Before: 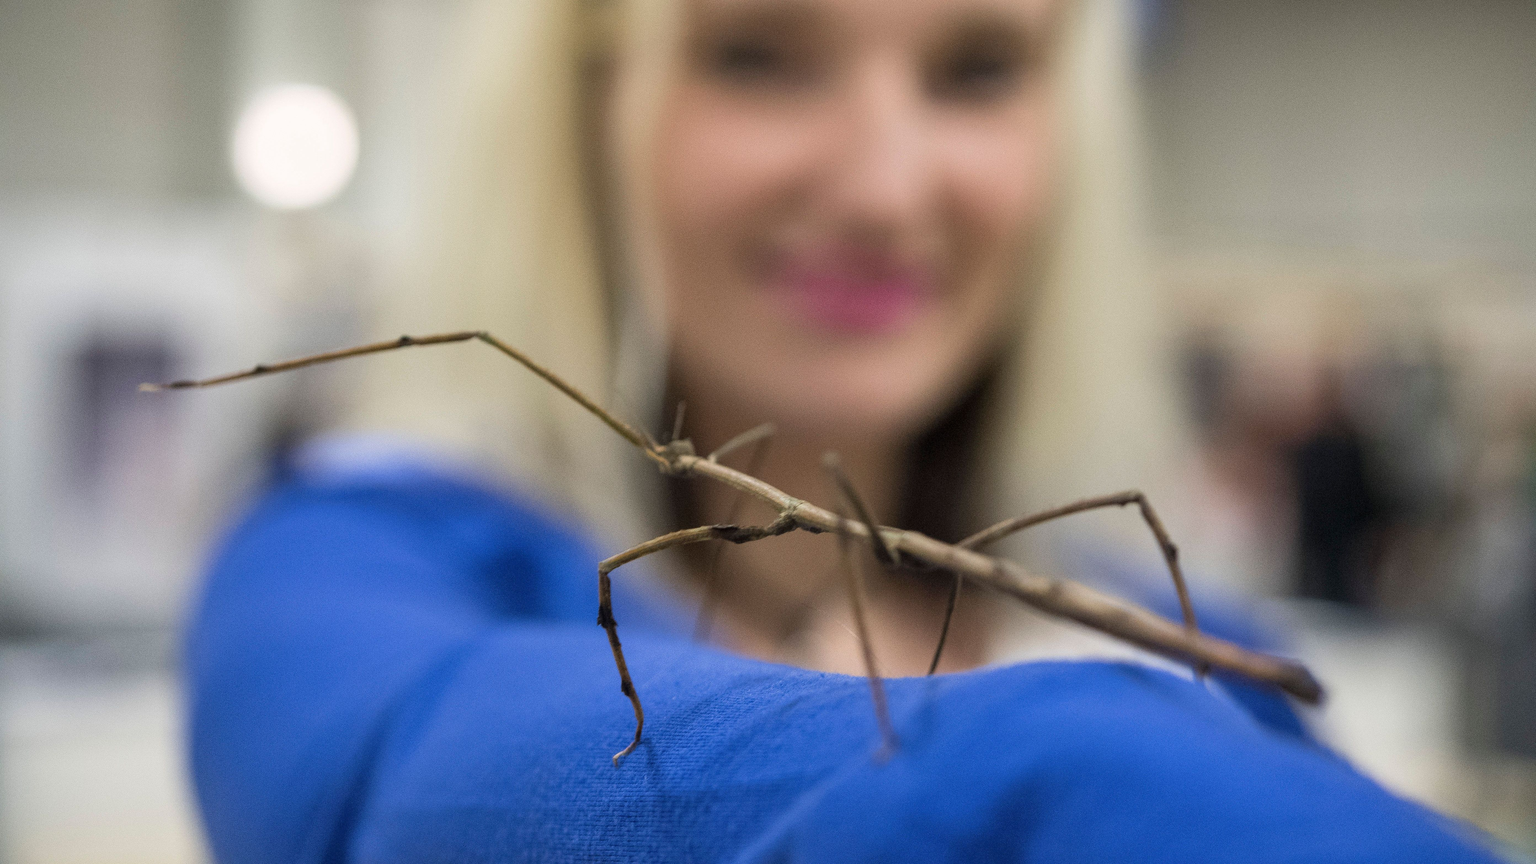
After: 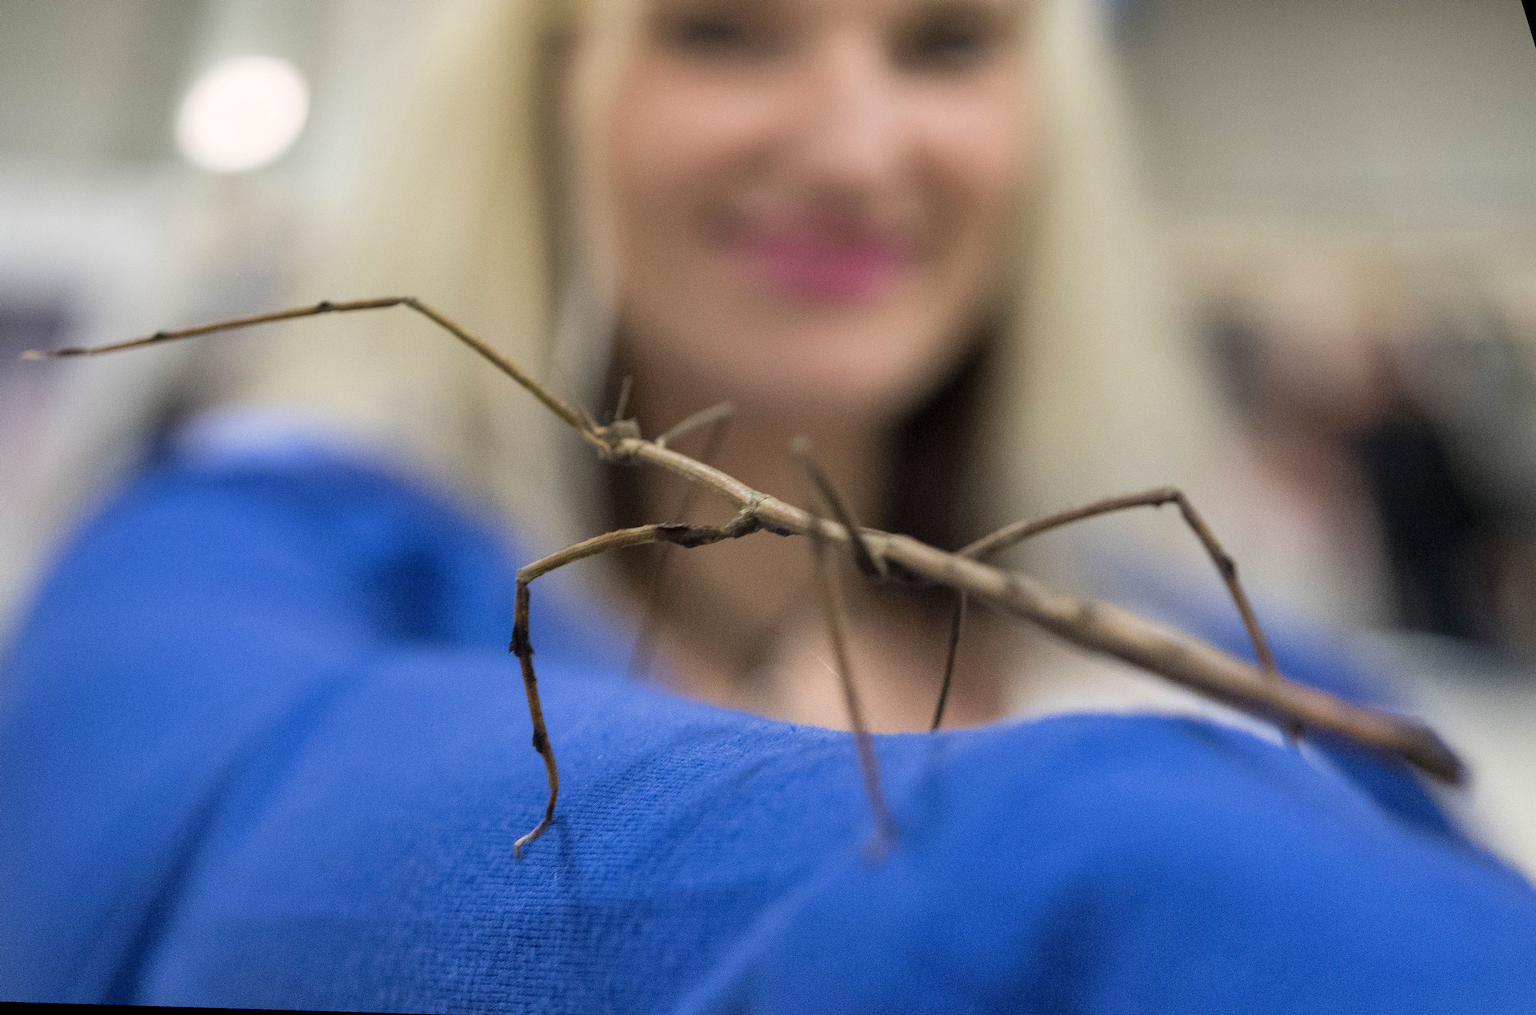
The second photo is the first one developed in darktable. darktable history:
rotate and perspective: rotation 0.72°, lens shift (vertical) -0.352, lens shift (horizontal) -0.051, crop left 0.152, crop right 0.859, crop top 0.019, crop bottom 0.964
exposure: compensate highlight preservation false
